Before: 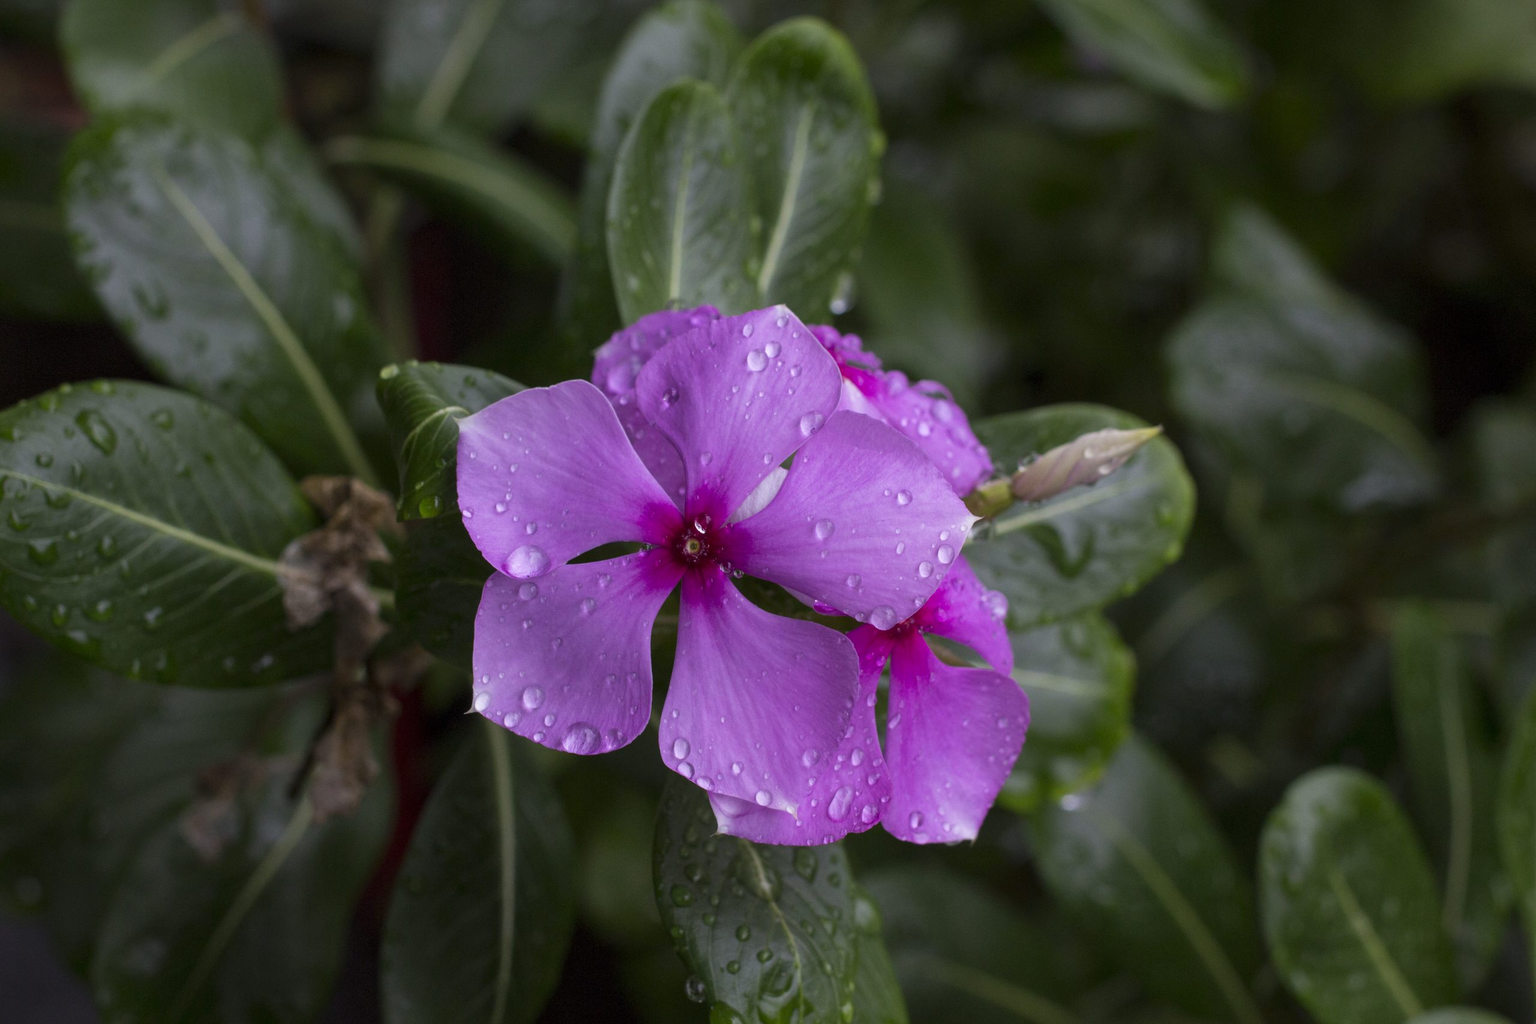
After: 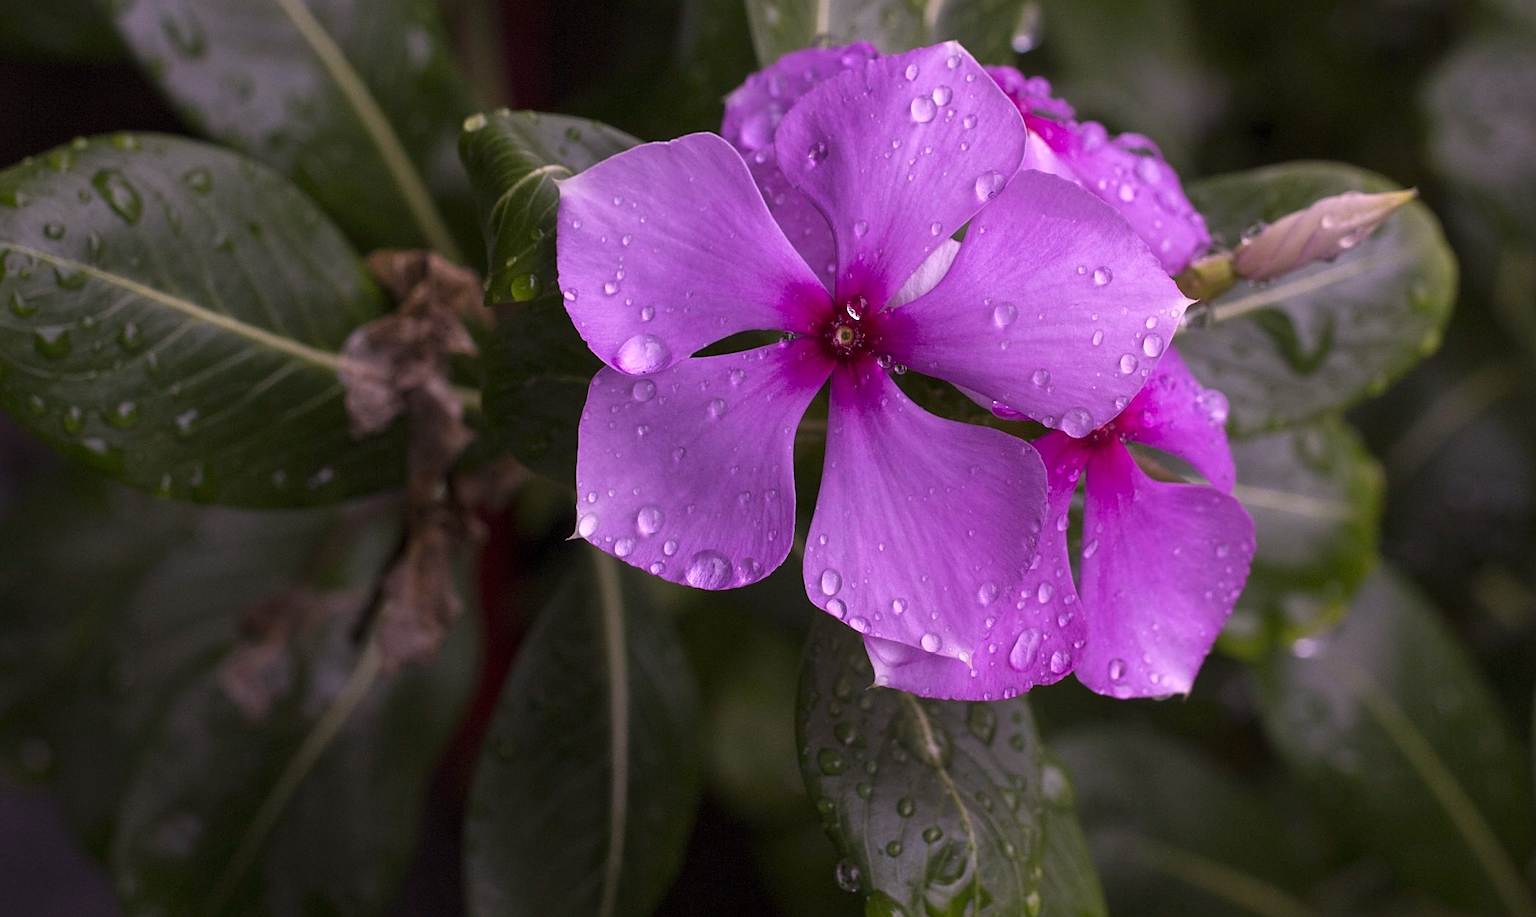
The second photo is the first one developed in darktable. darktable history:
sharpen: on, module defaults
white balance: red 1.188, blue 1.11
base curve: curves: ch0 [(0, 0) (0.303, 0.277) (1, 1)]
crop: top 26.531%, right 17.959%
